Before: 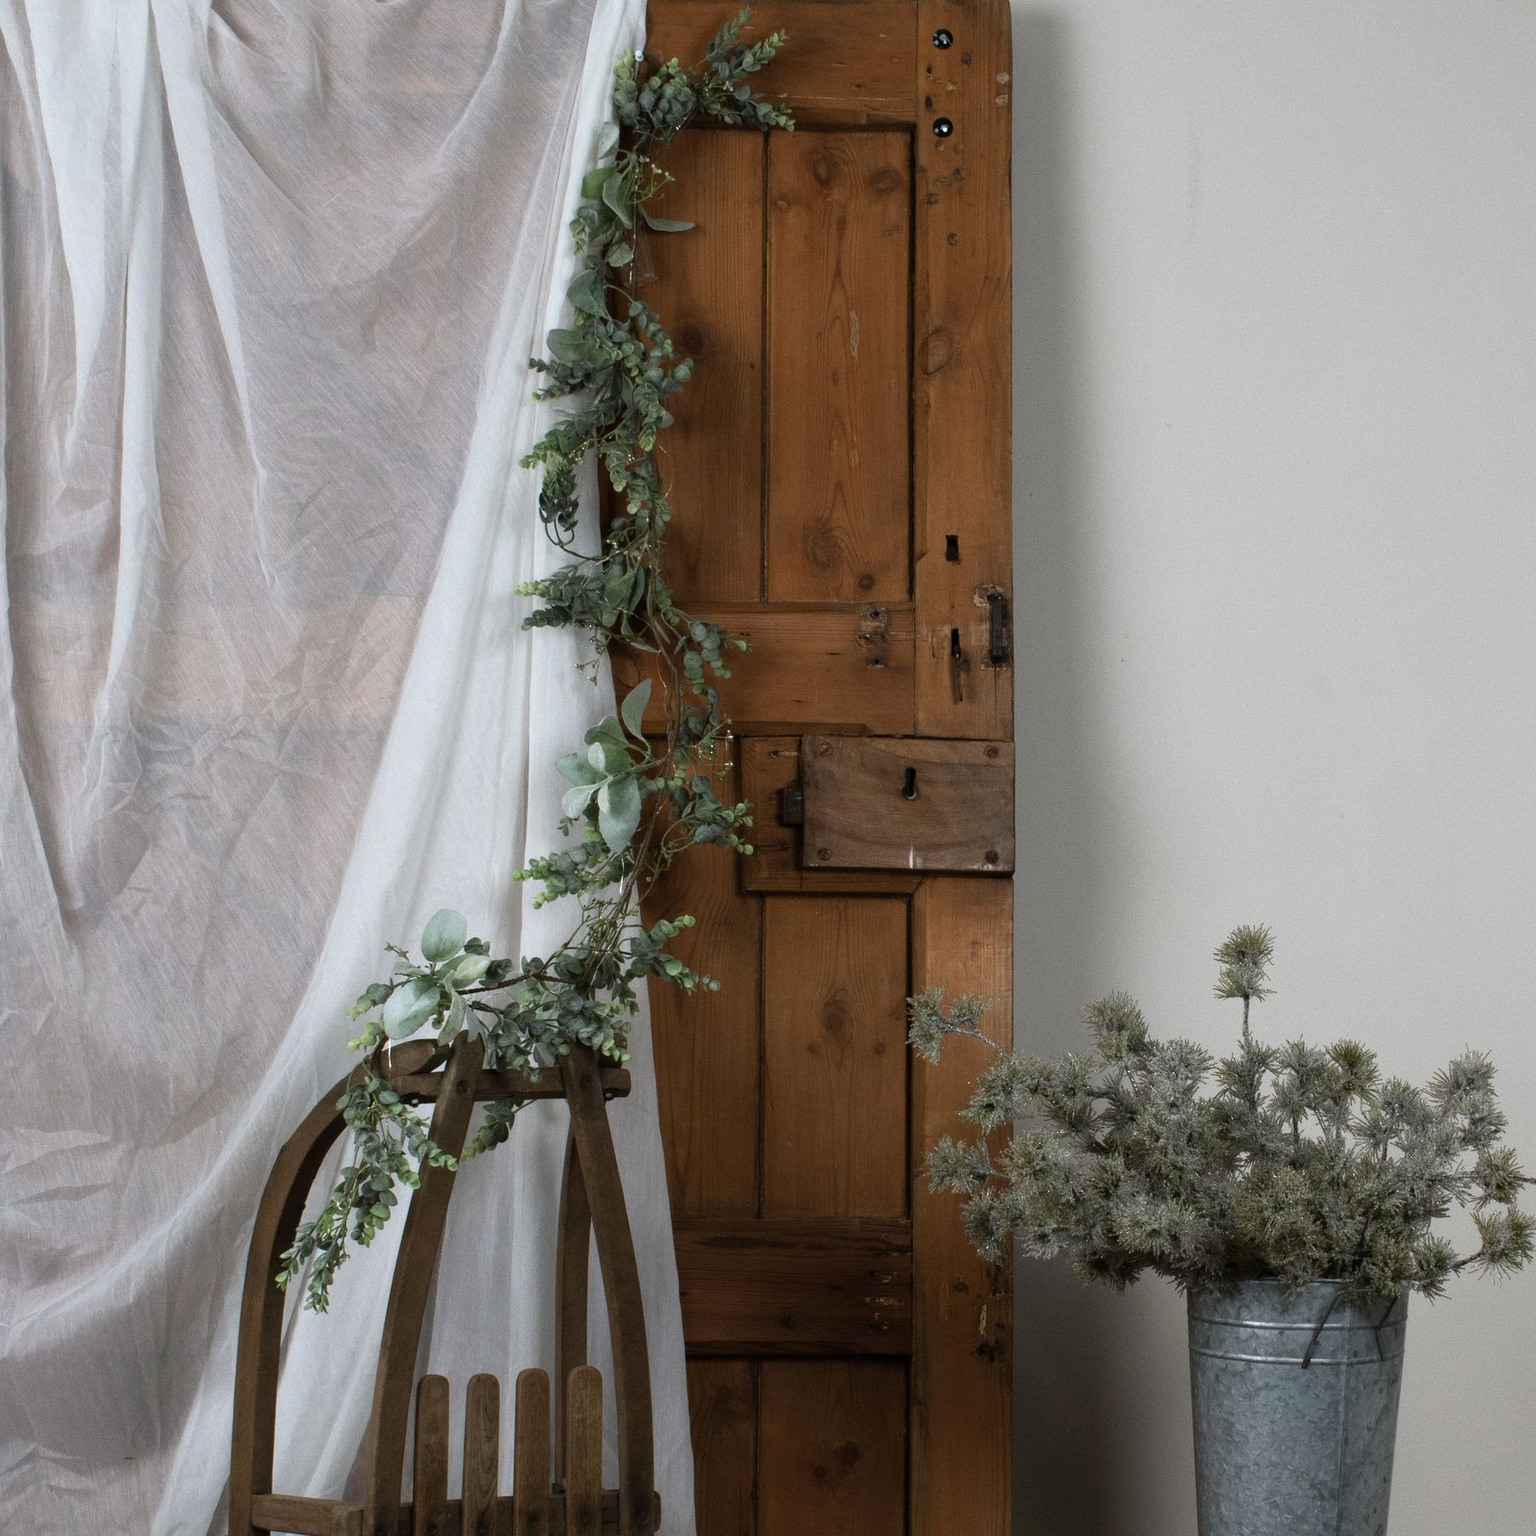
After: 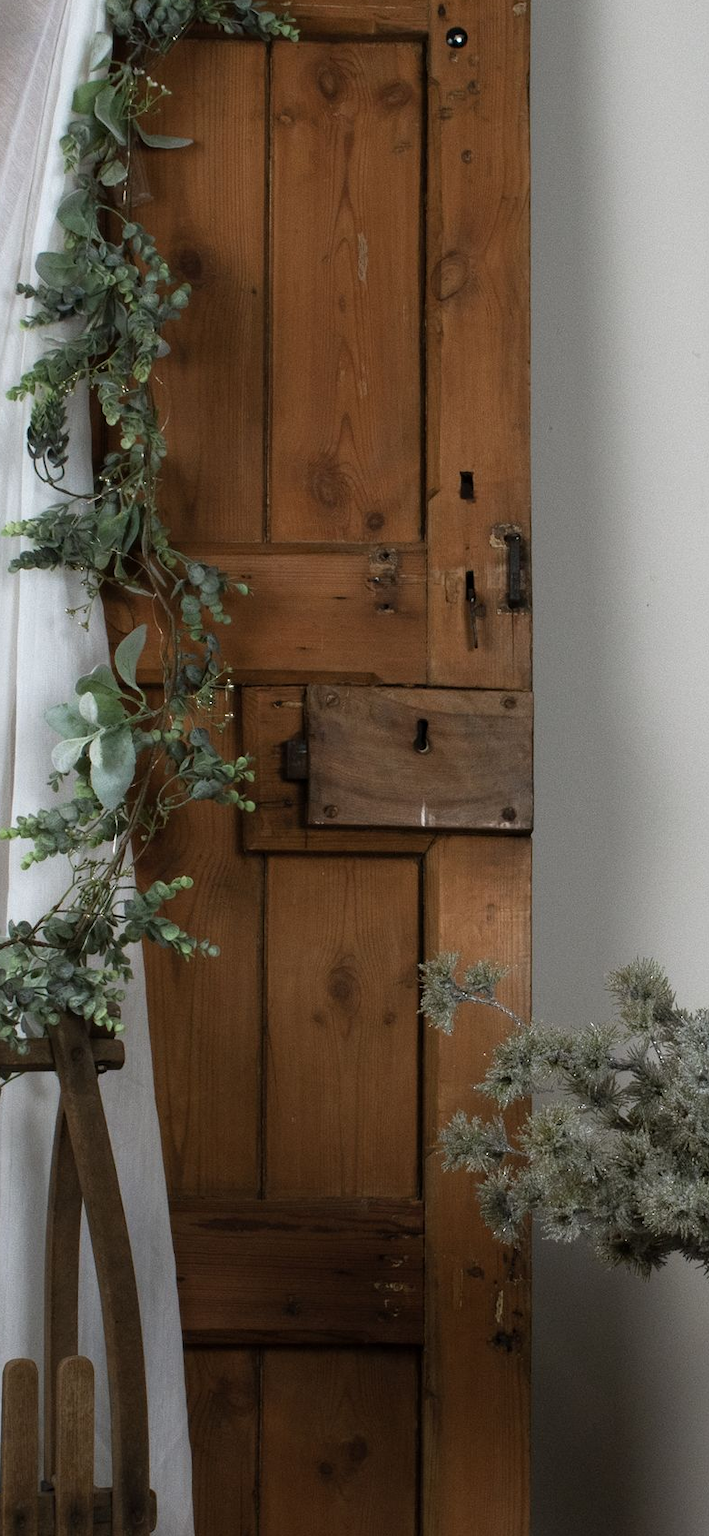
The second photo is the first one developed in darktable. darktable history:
crop: left 33.452%, top 6.025%, right 23.155%
tone equalizer: on, module defaults
